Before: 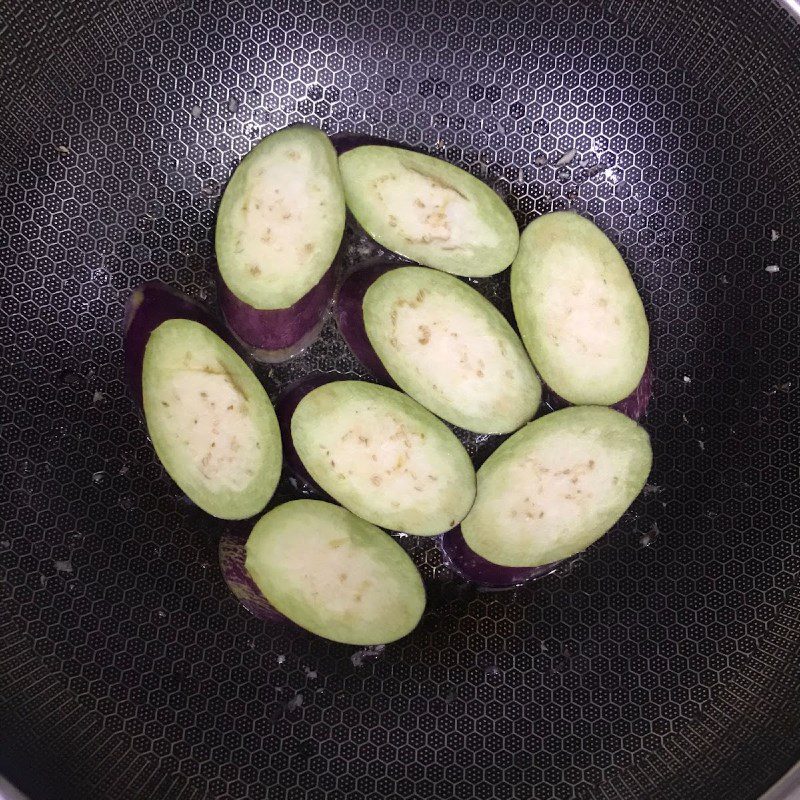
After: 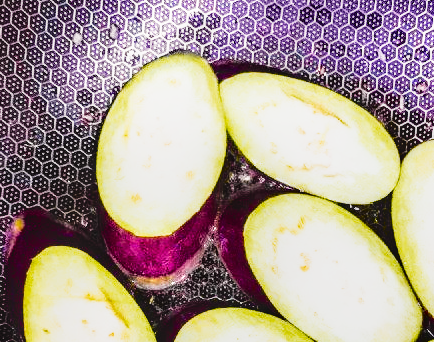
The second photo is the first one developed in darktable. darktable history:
tone curve: curves: ch0 [(0, 0.029) (0.168, 0.142) (0.359, 0.44) (0.469, 0.544) (0.634, 0.722) (0.858, 0.903) (1, 0.968)]; ch1 [(0, 0) (0.437, 0.453) (0.472, 0.47) (0.502, 0.502) (0.54, 0.534) (0.57, 0.592) (0.618, 0.66) (0.699, 0.749) (0.859, 0.899) (1, 1)]; ch2 [(0, 0) (0.33, 0.301) (0.421, 0.443) (0.476, 0.498) (0.505, 0.503) (0.547, 0.557) (0.586, 0.634) (0.608, 0.676) (1, 1)], color space Lab, independent channels, preserve colors none
crop: left 14.924%, top 9.135%, right 30.708%, bottom 48.111%
shadows and highlights: radius 108.81, shadows 23.22, highlights -58.57, low approximation 0.01, soften with gaussian
exposure: exposure -0.04 EV, compensate highlight preservation false
base curve: curves: ch0 [(0, 0) (0.007, 0.004) (0.027, 0.03) (0.046, 0.07) (0.207, 0.54) (0.442, 0.872) (0.673, 0.972) (1, 1)], preserve colors none
local contrast: detail 142%
color balance rgb: perceptual saturation grading › global saturation 0.068%, perceptual saturation grading › highlights -16.99%, perceptual saturation grading › mid-tones 32.721%, perceptual saturation grading › shadows 50.289%, global vibrance 20%
